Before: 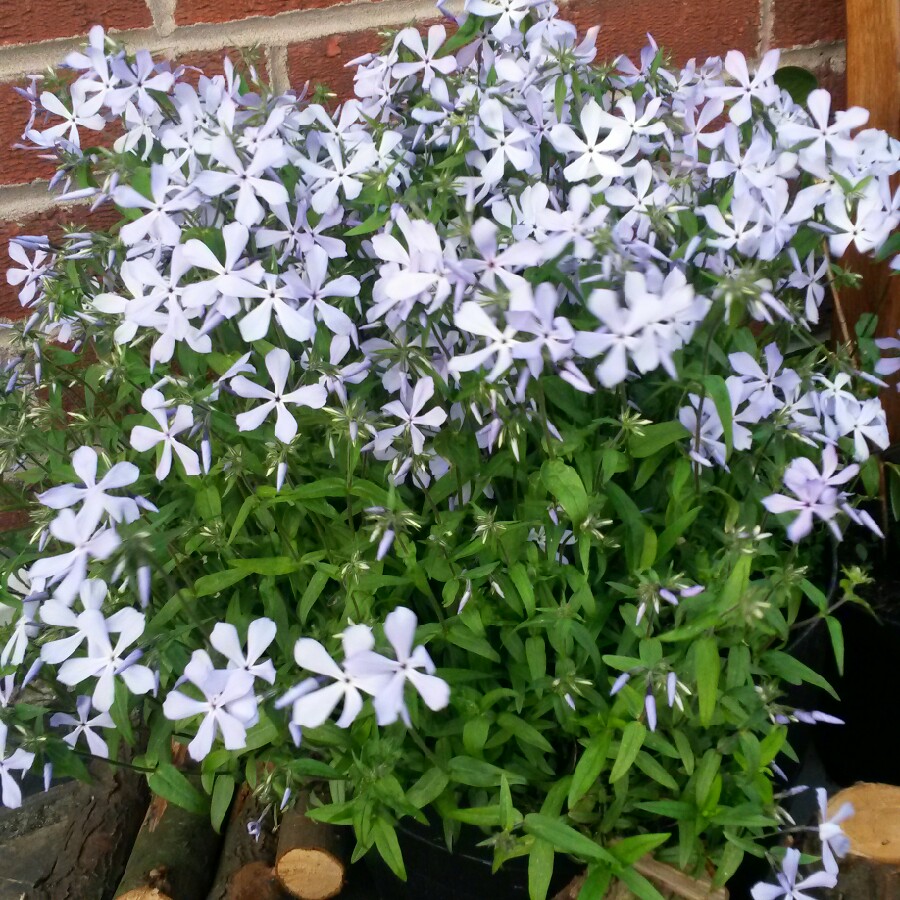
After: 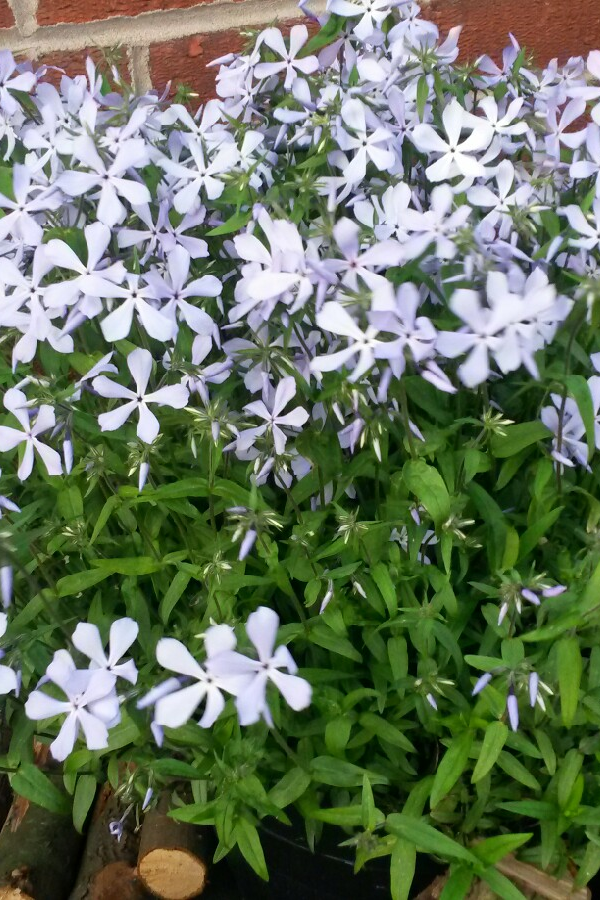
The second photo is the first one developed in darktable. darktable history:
crop and rotate: left 15.405%, right 17.899%
